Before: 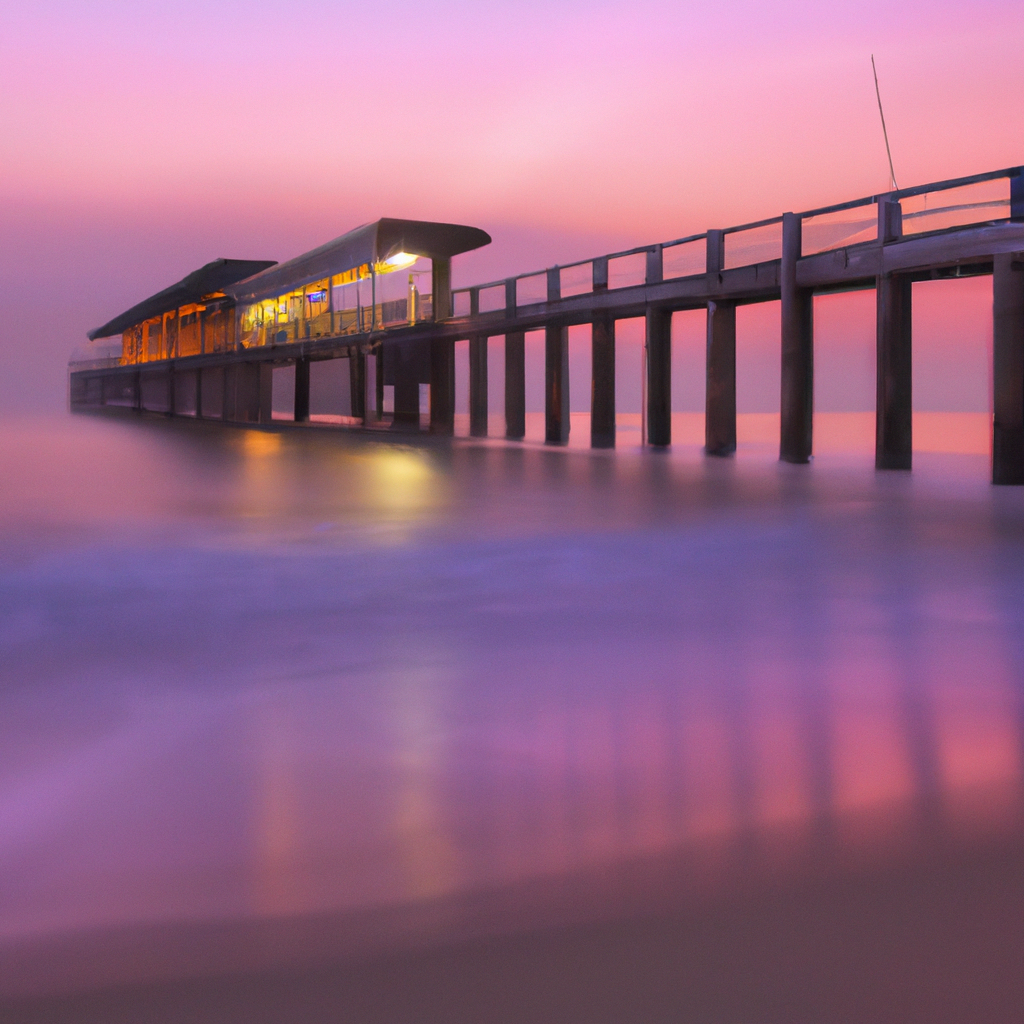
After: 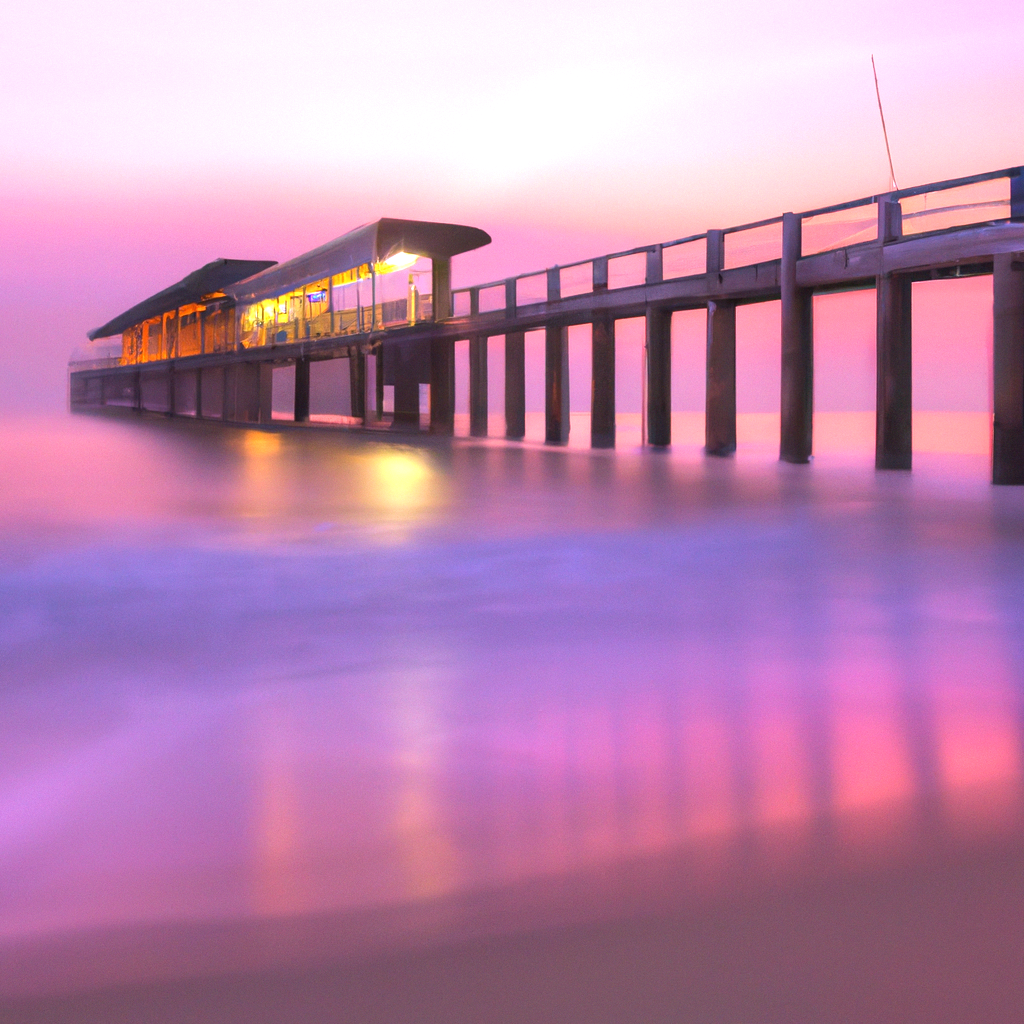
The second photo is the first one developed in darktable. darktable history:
exposure: black level correction 0, exposure 0.9 EV, compensate highlight preservation false
velvia: on, module defaults
